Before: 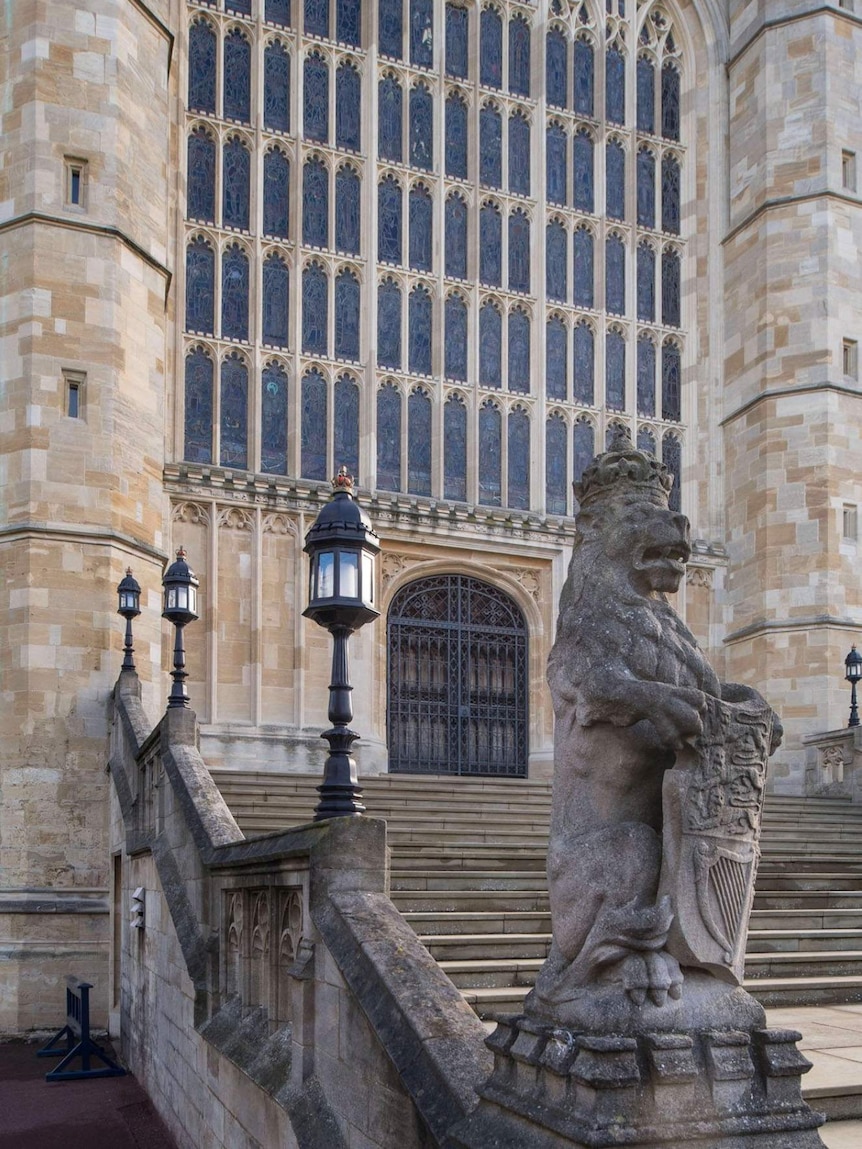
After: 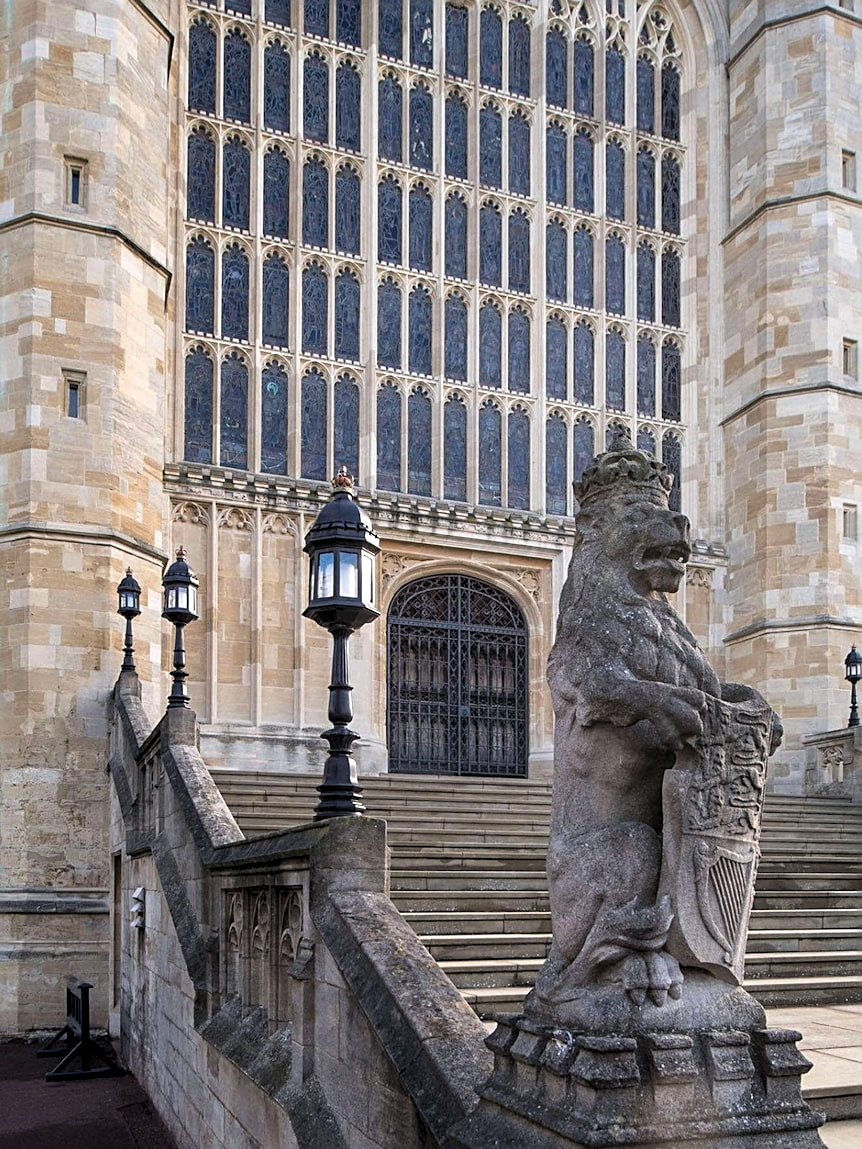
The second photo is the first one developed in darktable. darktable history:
levels: levels [0.055, 0.477, 0.9]
sharpen: on, module defaults
